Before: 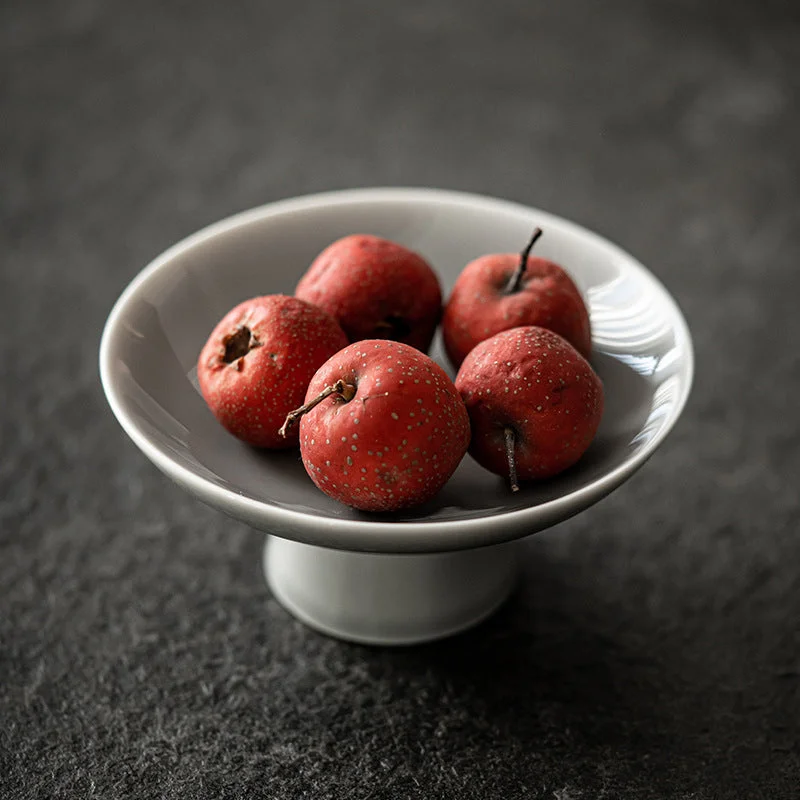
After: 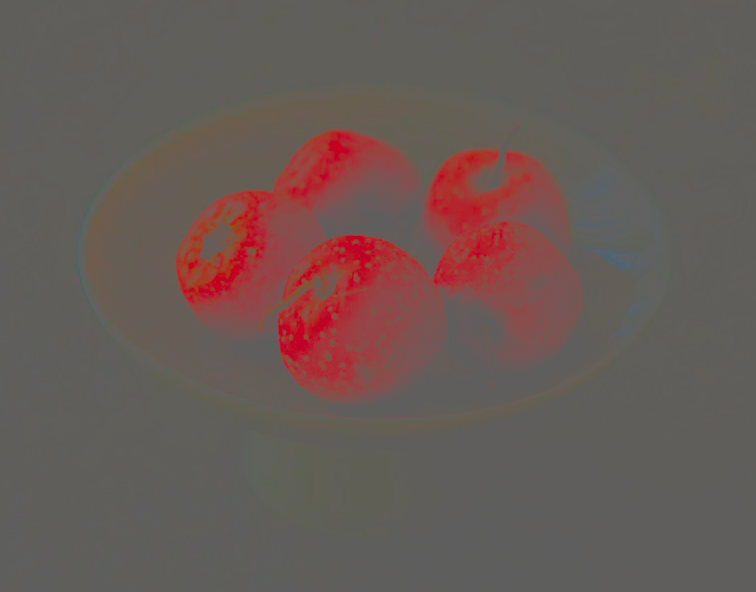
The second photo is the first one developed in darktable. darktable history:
contrast brightness saturation: contrast -0.977, brightness -0.156, saturation 0.73
exposure: black level correction -0.087, compensate highlight preservation false
crop and rotate: left 2.95%, top 13.373%, right 2.512%, bottom 12.589%
